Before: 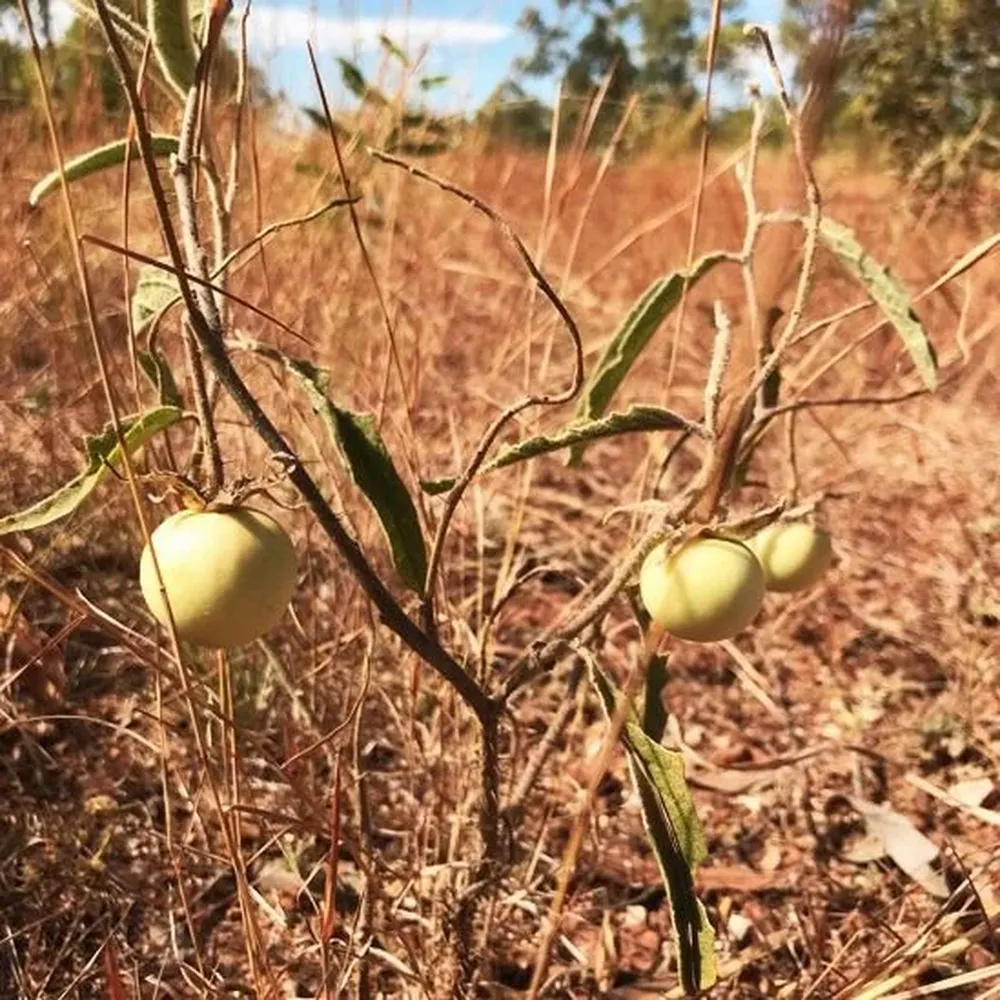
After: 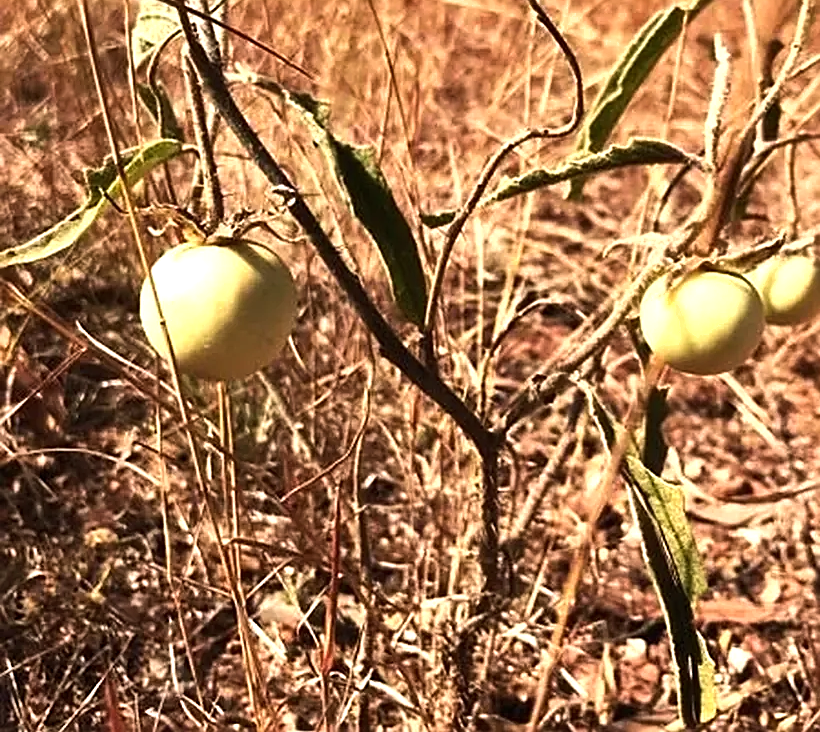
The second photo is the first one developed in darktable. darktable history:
sharpen: on, module defaults
shadows and highlights: low approximation 0.01, soften with gaussian
tone equalizer: -8 EV -0.744 EV, -7 EV -0.678 EV, -6 EV -0.62 EV, -5 EV -0.386 EV, -3 EV 0.366 EV, -2 EV 0.6 EV, -1 EV 0.689 EV, +0 EV 0.749 EV, edges refinement/feathering 500, mask exposure compensation -1.57 EV, preserve details no
crop: top 26.706%, right 17.977%
